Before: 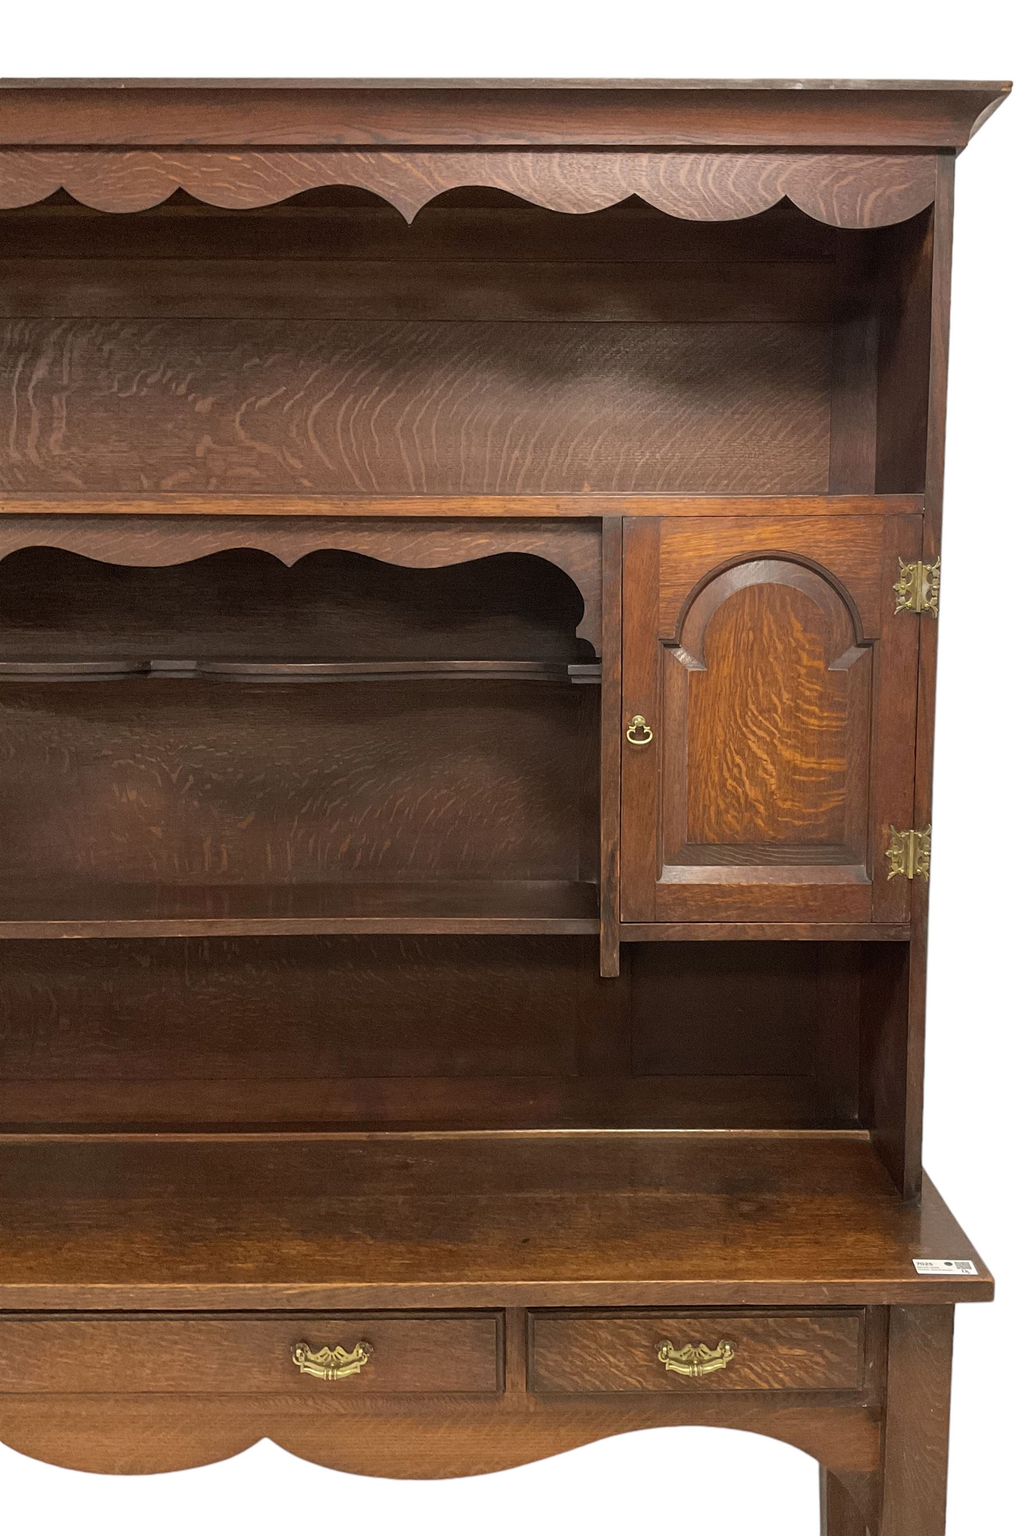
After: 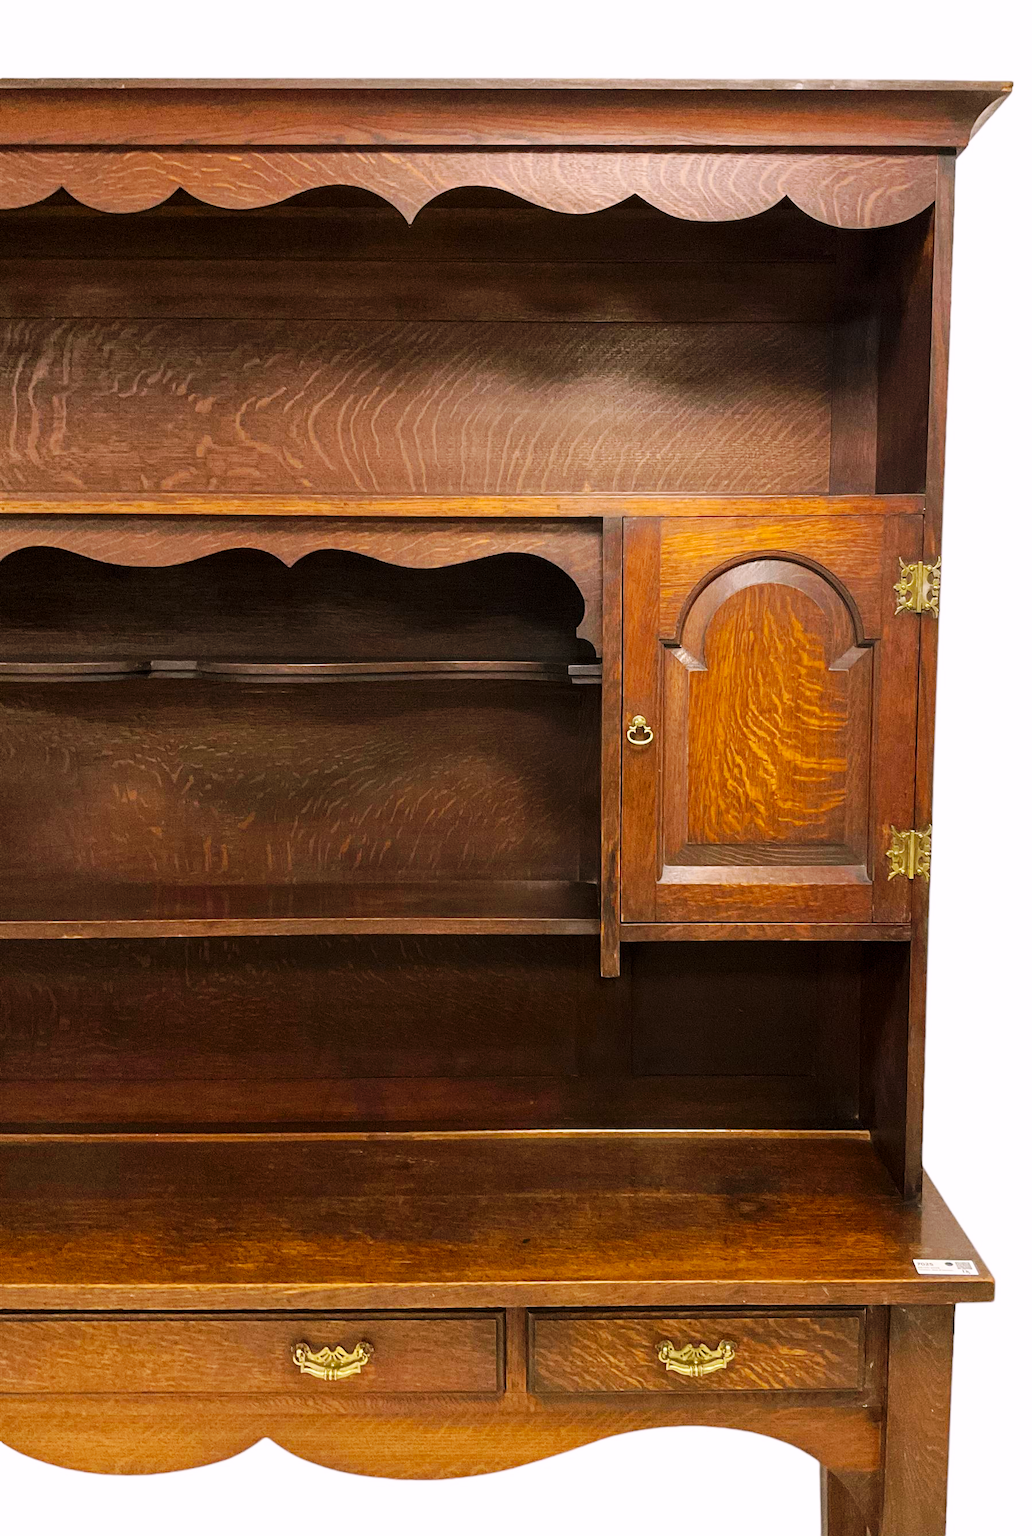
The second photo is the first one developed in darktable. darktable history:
color balance rgb: shadows lift › chroma 2%, shadows lift › hue 217.2°, power › chroma 0.25%, power › hue 60°, highlights gain › chroma 1.5%, highlights gain › hue 309.6°, global offset › luminance -0.25%, perceptual saturation grading › global saturation 15%, global vibrance 15%
base curve: curves: ch0 [(0, 0) (0.032, 0.025) (0.121, 0.166) (0.206, 0.329) (0.605, 0.79) (1, 1)], preserve colors none
